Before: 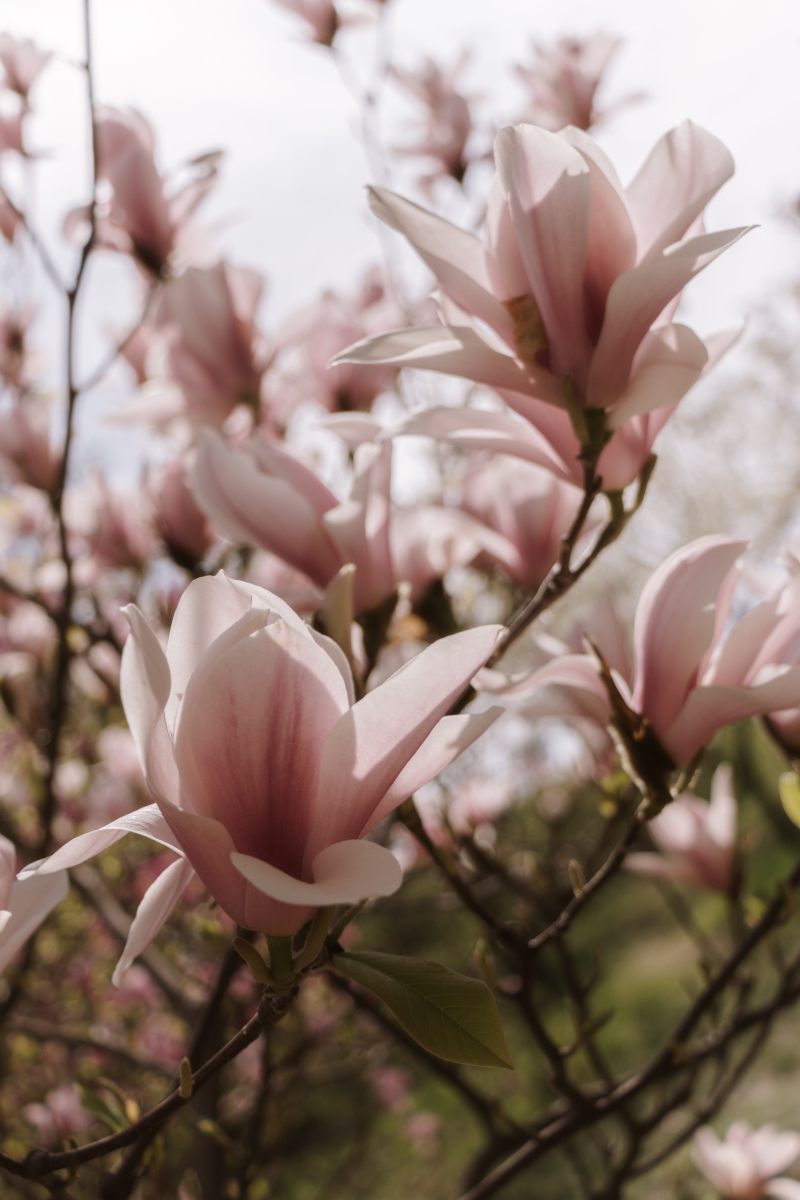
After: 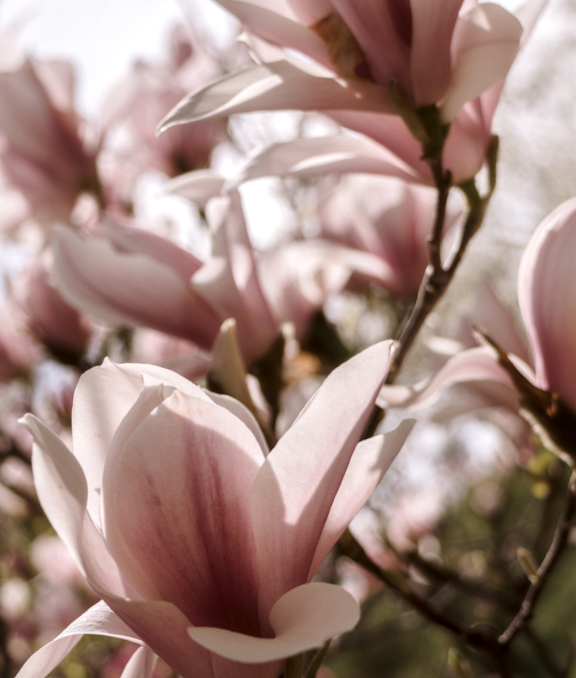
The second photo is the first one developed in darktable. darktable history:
exposure: exposure 0.161 EV, compensate highlight preservation false
crop: left 16.899%, right 16.556%
rotate and perspective: rotation -14.8°, crop left 0.1, crop right 0.903, crop top 0.25, crop bottom 0.748
local contrast: mode bilateral grid, contrast 20, coarseness 50, detail 161%, midtone range 0.2
